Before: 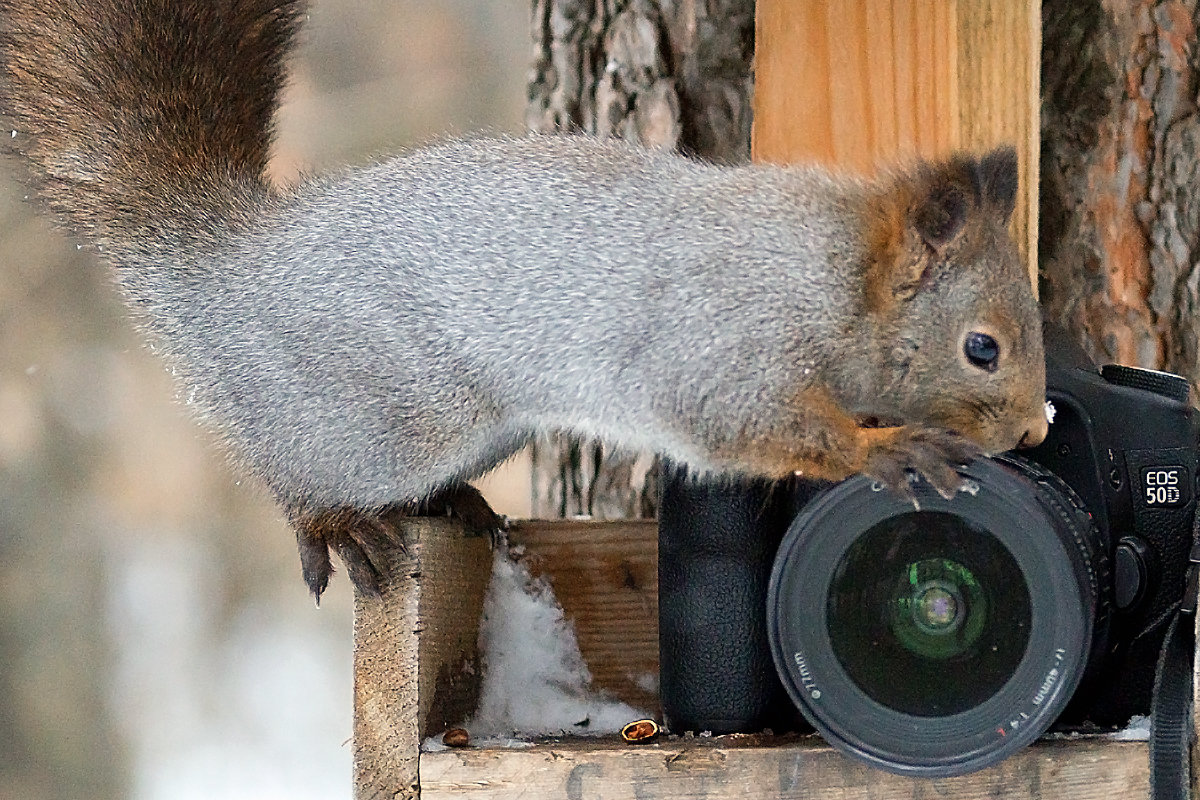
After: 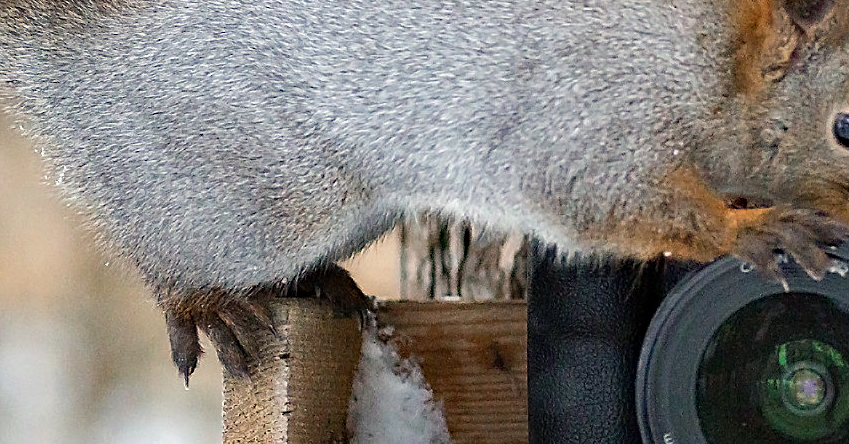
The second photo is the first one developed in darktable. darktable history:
haze removal: strength 0.279, distance 0.253, compatibility mode true, adaptive false
crop: left 10.958%, top 27.469%, right 18.285%, bottom 16.946%
